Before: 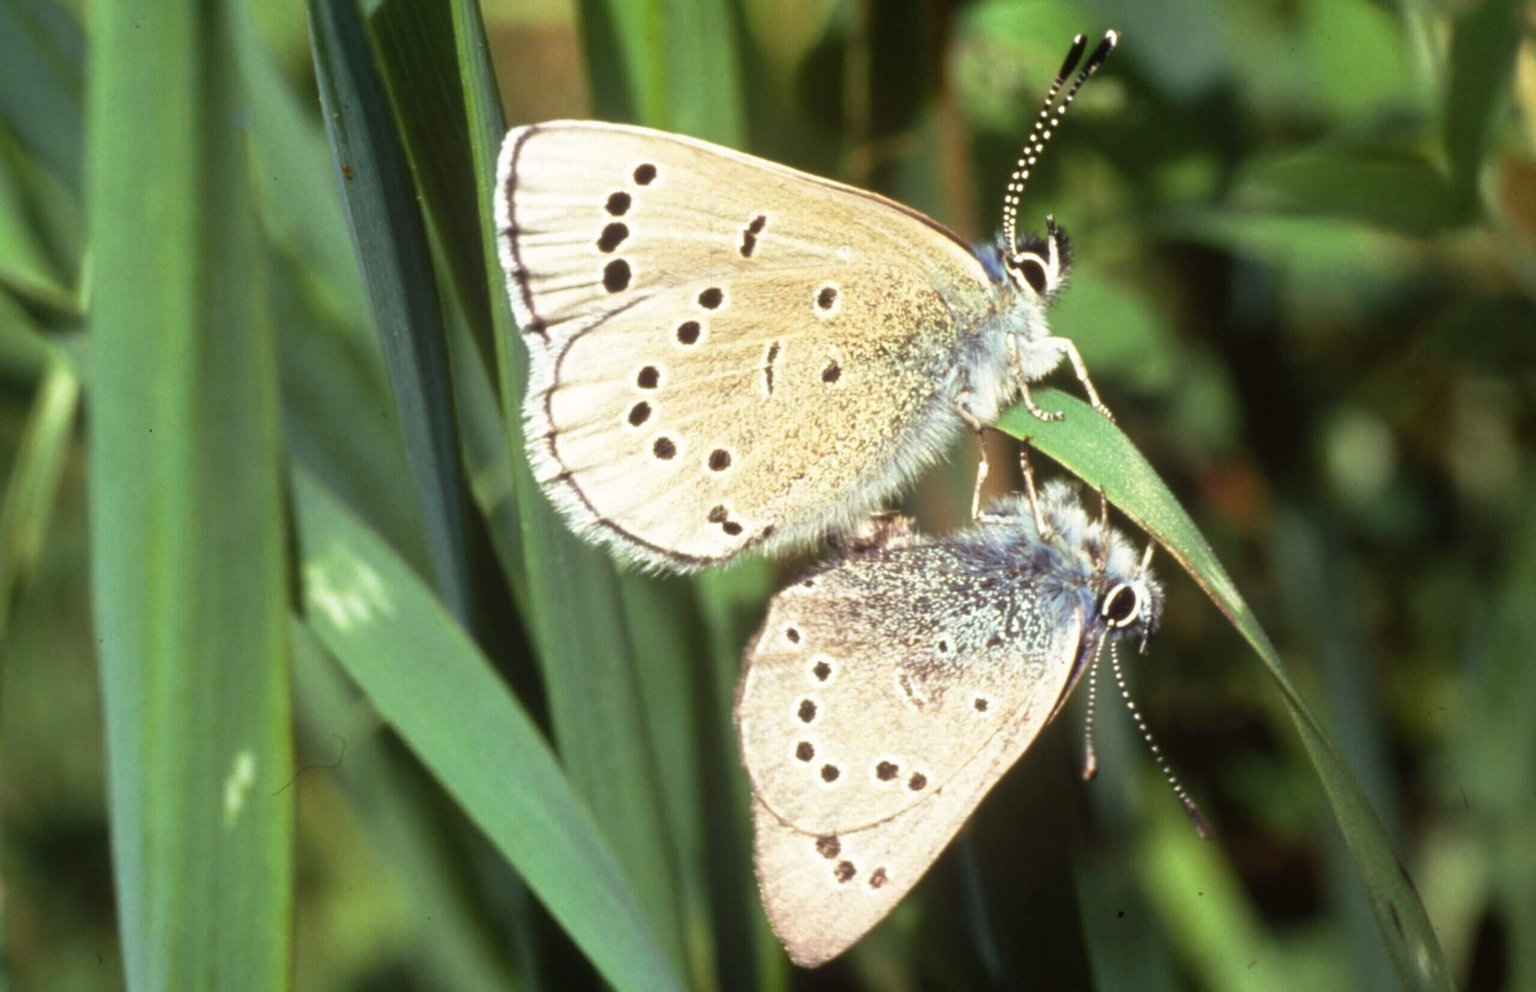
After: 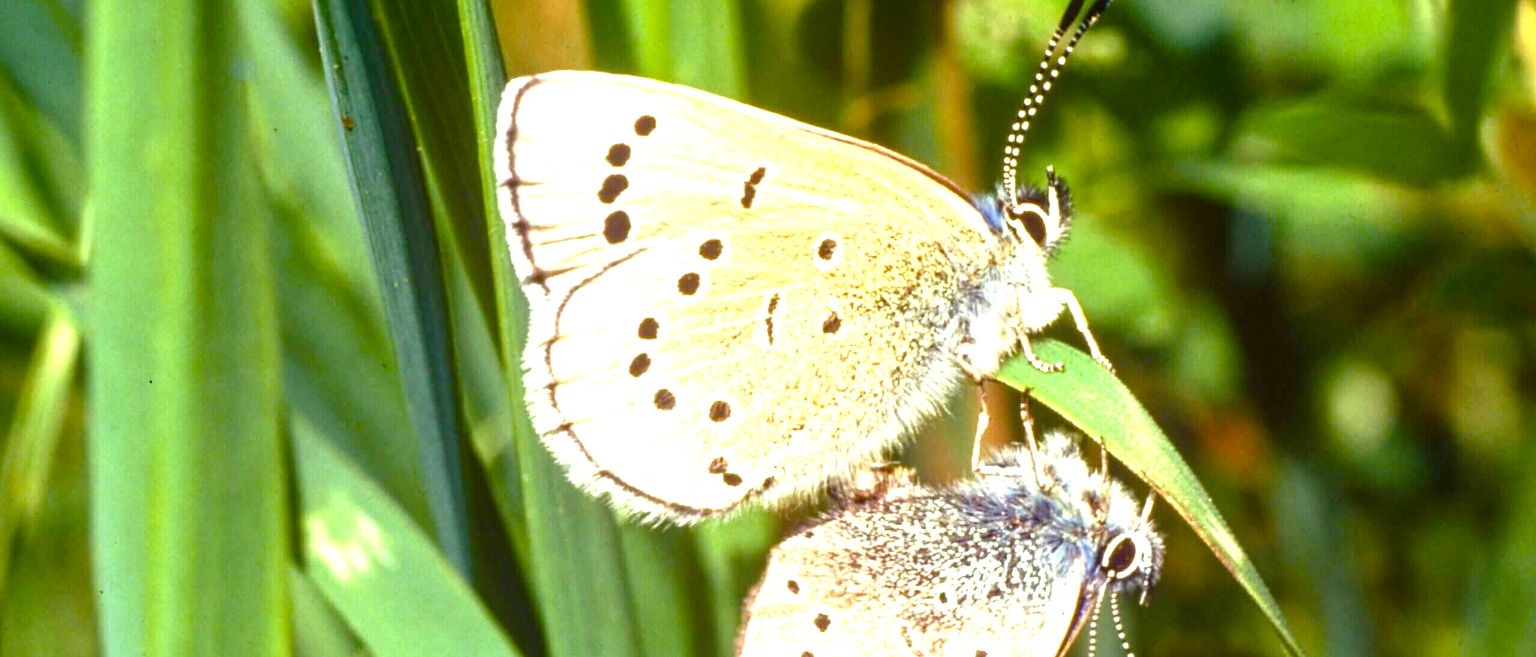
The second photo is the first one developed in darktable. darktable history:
local contrast: on, module defaults
crop and rotate: top 4.969%, bottom 28.806%
haze removal: compatibility mode true, adaptive false
exposure: exposure 0.995 EV, compensate highlight preservation false
sharpen: radius 1.86, amount 0.397, threshold 1.247
color balance rgb: highlights gain › chroma 2.028%, highlights gain › hue 72.42°, perceptual saturation grading › global saturation 35.097%, perceptual saturation grading › highlights -25.367%, perceptual saturation grading › shadows 49.731%, global vibrance 9.394%
